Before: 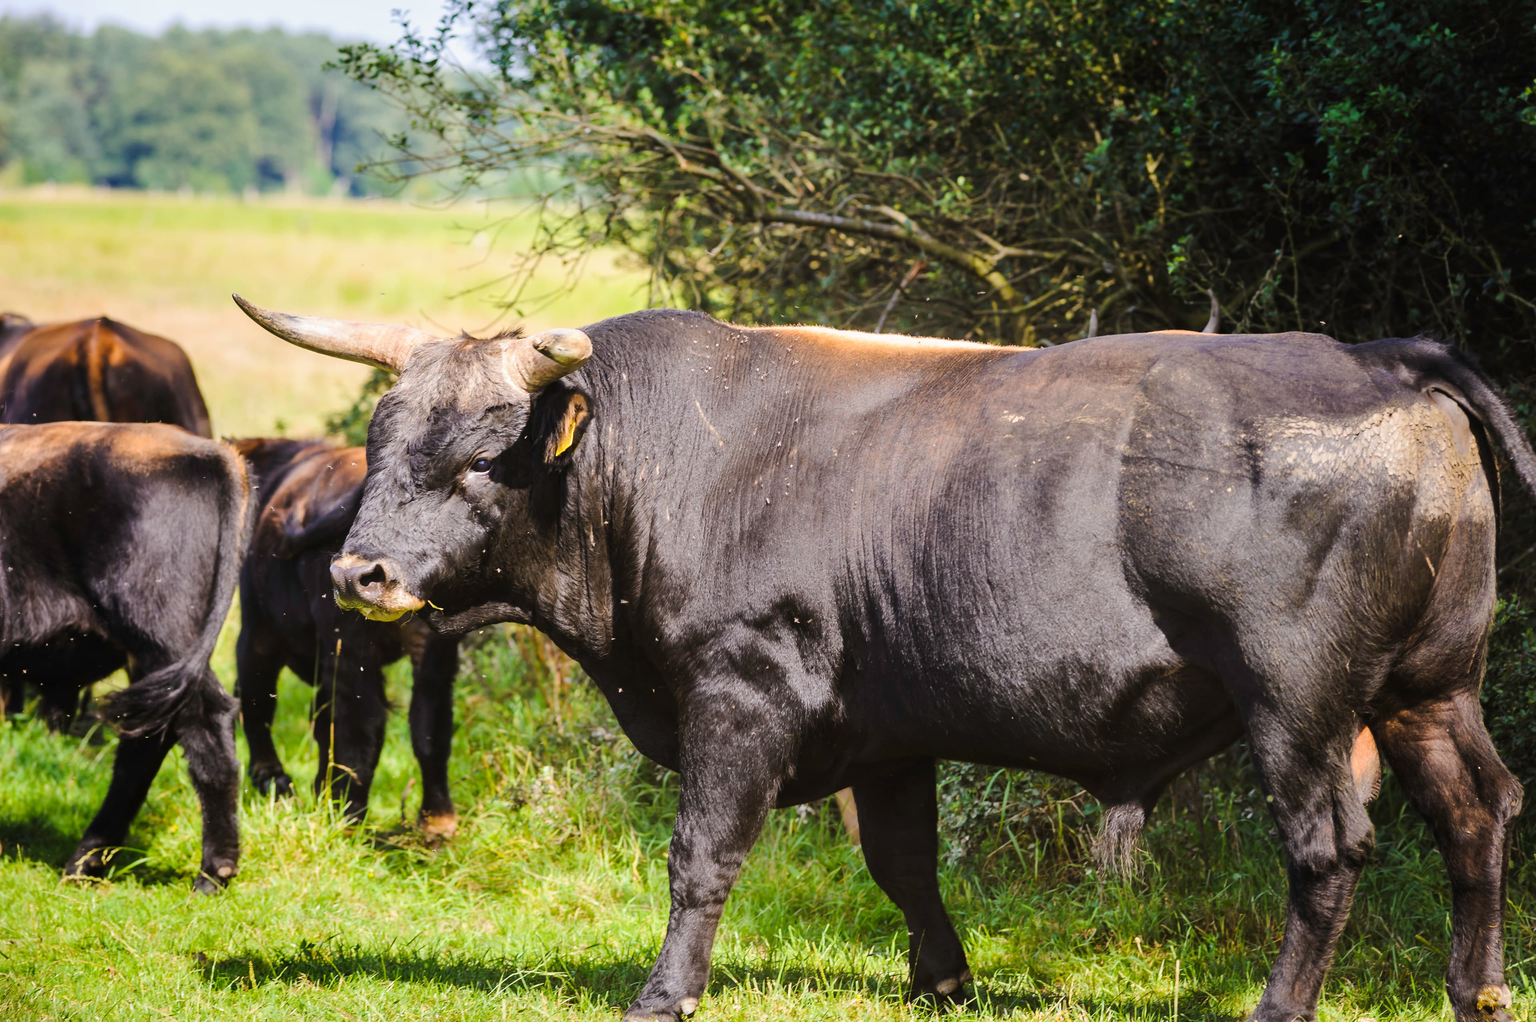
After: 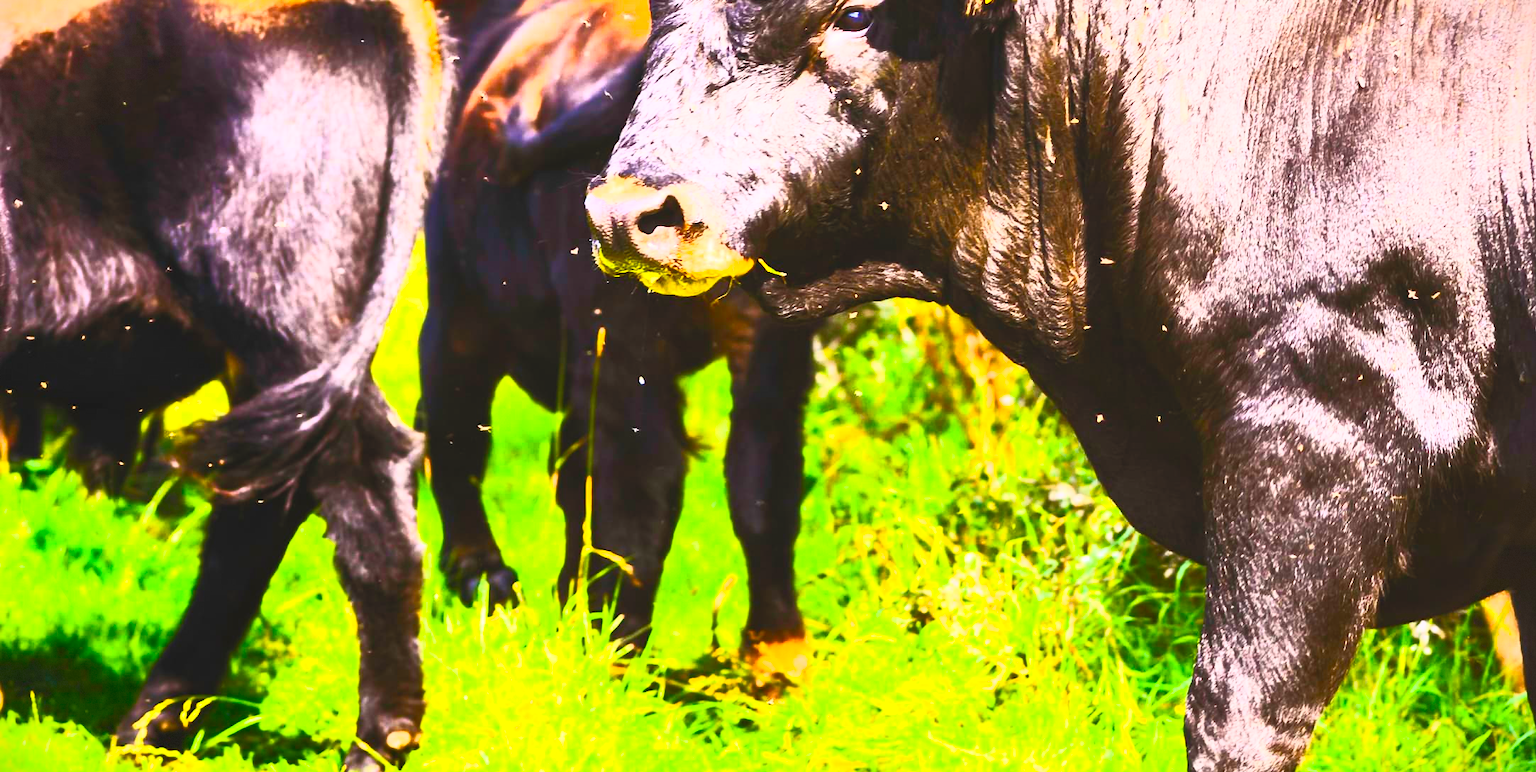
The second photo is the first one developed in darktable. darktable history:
contrast brightness saturation: contrast 1, brightness 1, saturation 1
vignetting: fall-off start 100%, brightness -0.406, saturation -0.3, width/height ratio 1.324, dithering 8-bit output, unbound false
crop: top 44.483%, right 43.593%, bottom 12.892%
color balance rgb: perceptual saturation grading › global saturation 20%, global vibrance 20%
shadows and highlights: shadows 20.55, highlights -20.99, soften with gaussian
